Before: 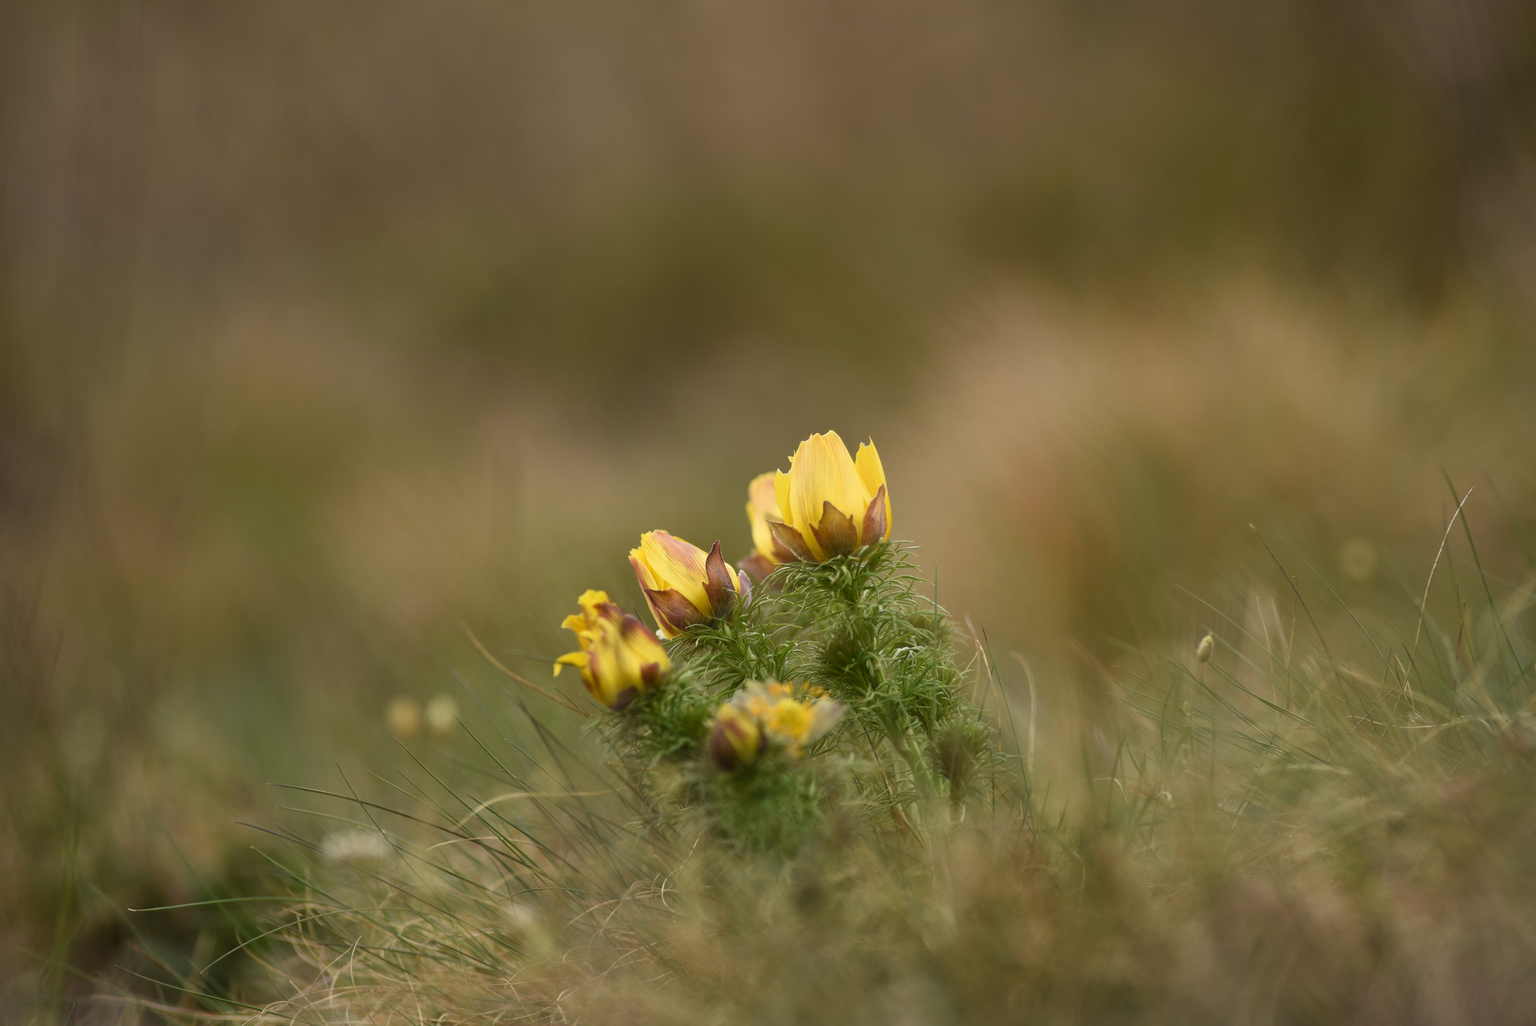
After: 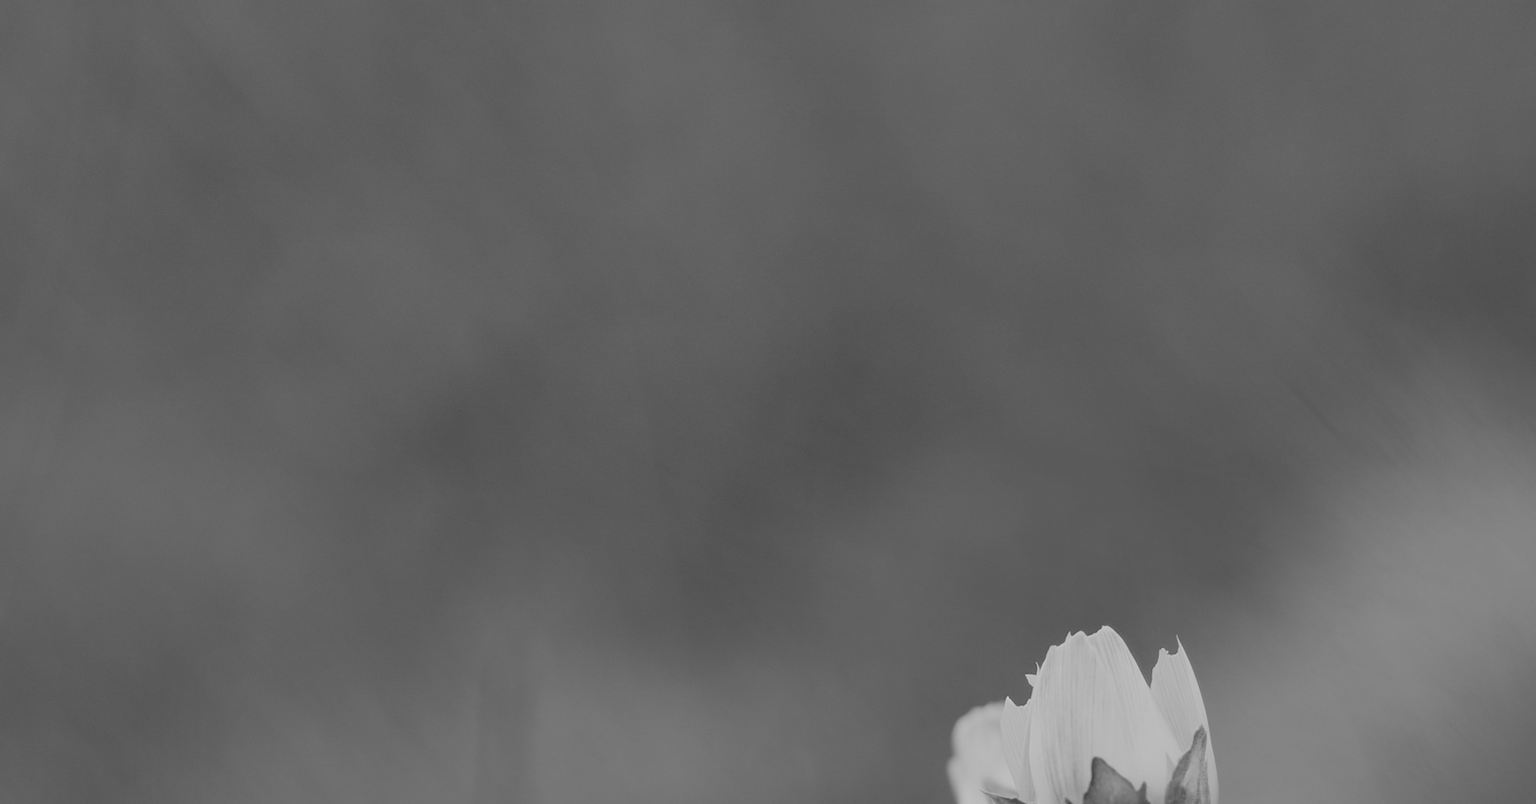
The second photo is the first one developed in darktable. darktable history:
color calibration: output gray [0.267, 0.423, 0.261, 0], illuminant same as pipeline (D50), adaptation none (bypass)
tone equalizer: -8 EV -0.528 EV, -7 EV -0.319 EV, -6 EV -0.083 EV, -5 EV 0.413 EV, -4 EV 0.985 EV, -3 EV 0.791 EV, -2 EV -0.01 EV, -1 EV 0.14 EV, +0 EV -0.012 EV, smoothing 1
filmic rgb: black relative exposure -6.82 EV, white relative exposure 5.89 EV, hardness 2.71
crop: left 15.306%, top 9.065%, right 30.789%, bottom 48.638%
